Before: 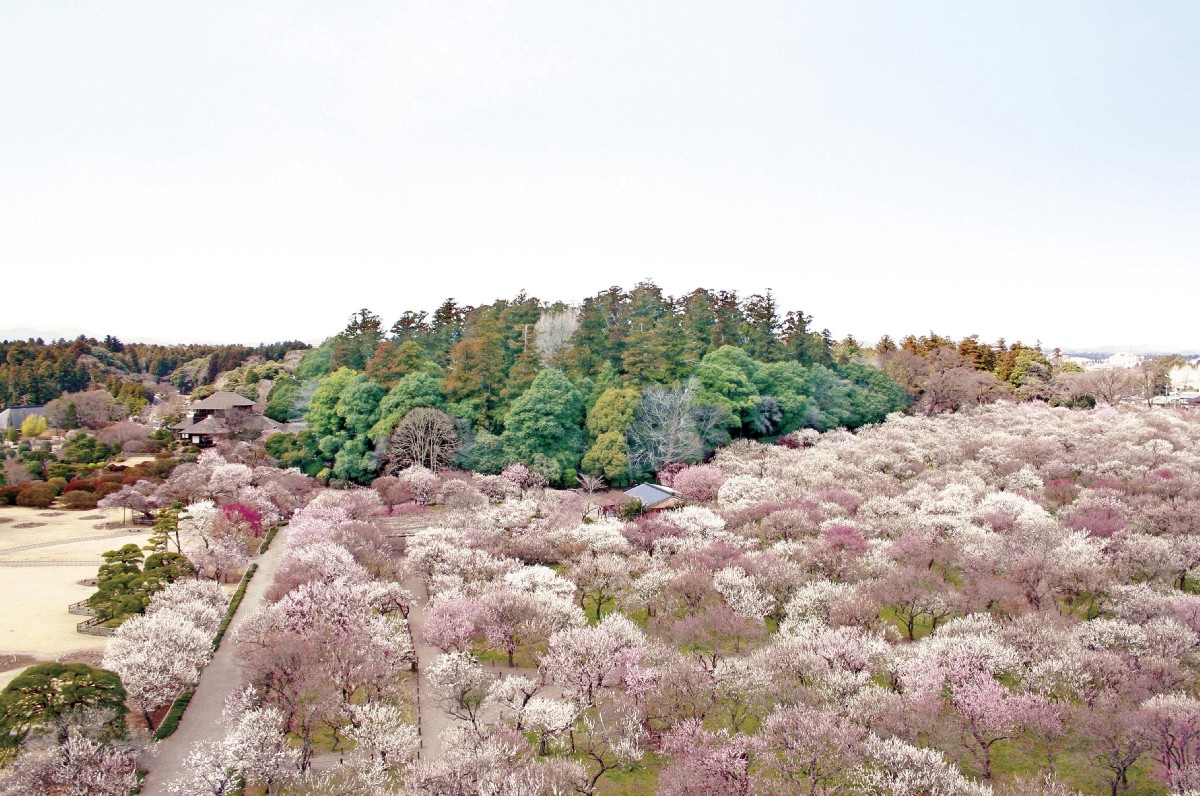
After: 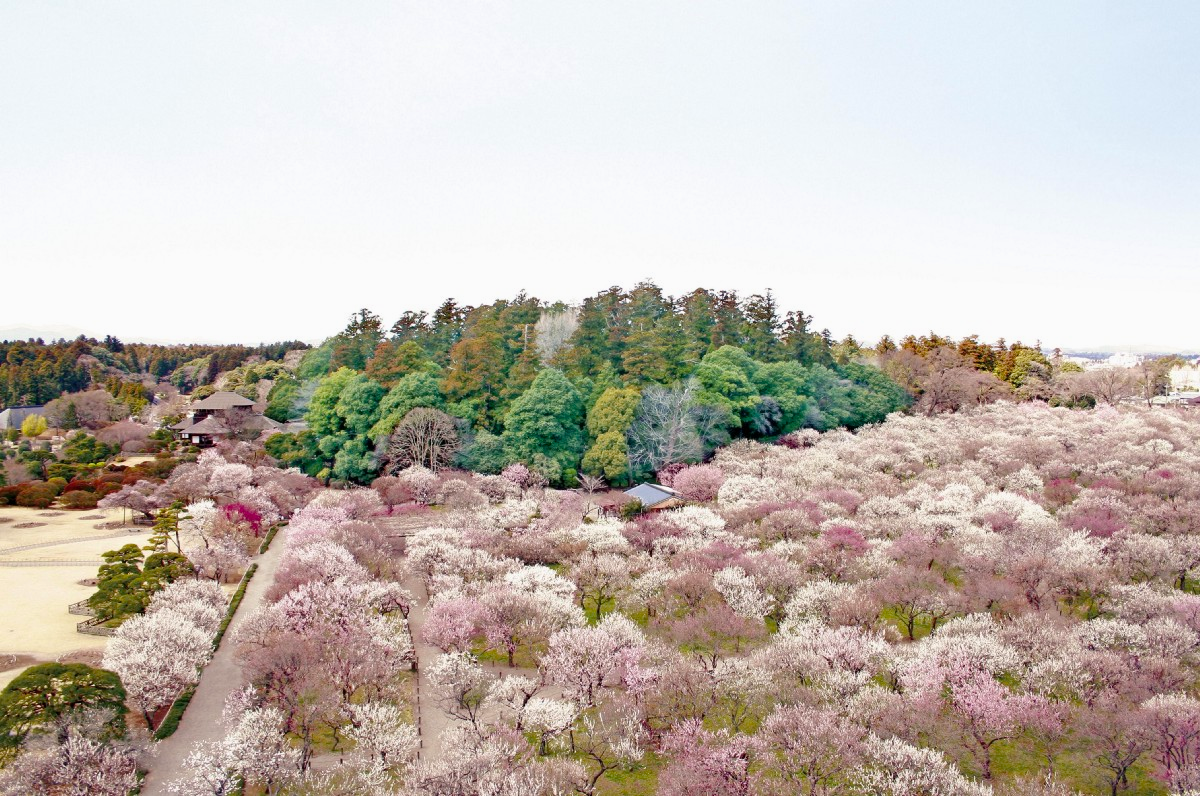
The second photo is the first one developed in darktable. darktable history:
color correction: saturation 0.99
color balance rgb: linear chroma grading › shadows -8%, linear chroma grading › global chroma 10%, perceptual saturation grading › global saturation 2%, perceptual saturation grading › highlights -2%, perceptual saturation grading › mid-tones 4%, perceptual saturation grading › shadows 8%, perceptual brilliance grading › global brilliance 2%, perceptual brilliance grading › highlights -4%, global vibrance 16%, saturation formula JzAzBz (2021)
